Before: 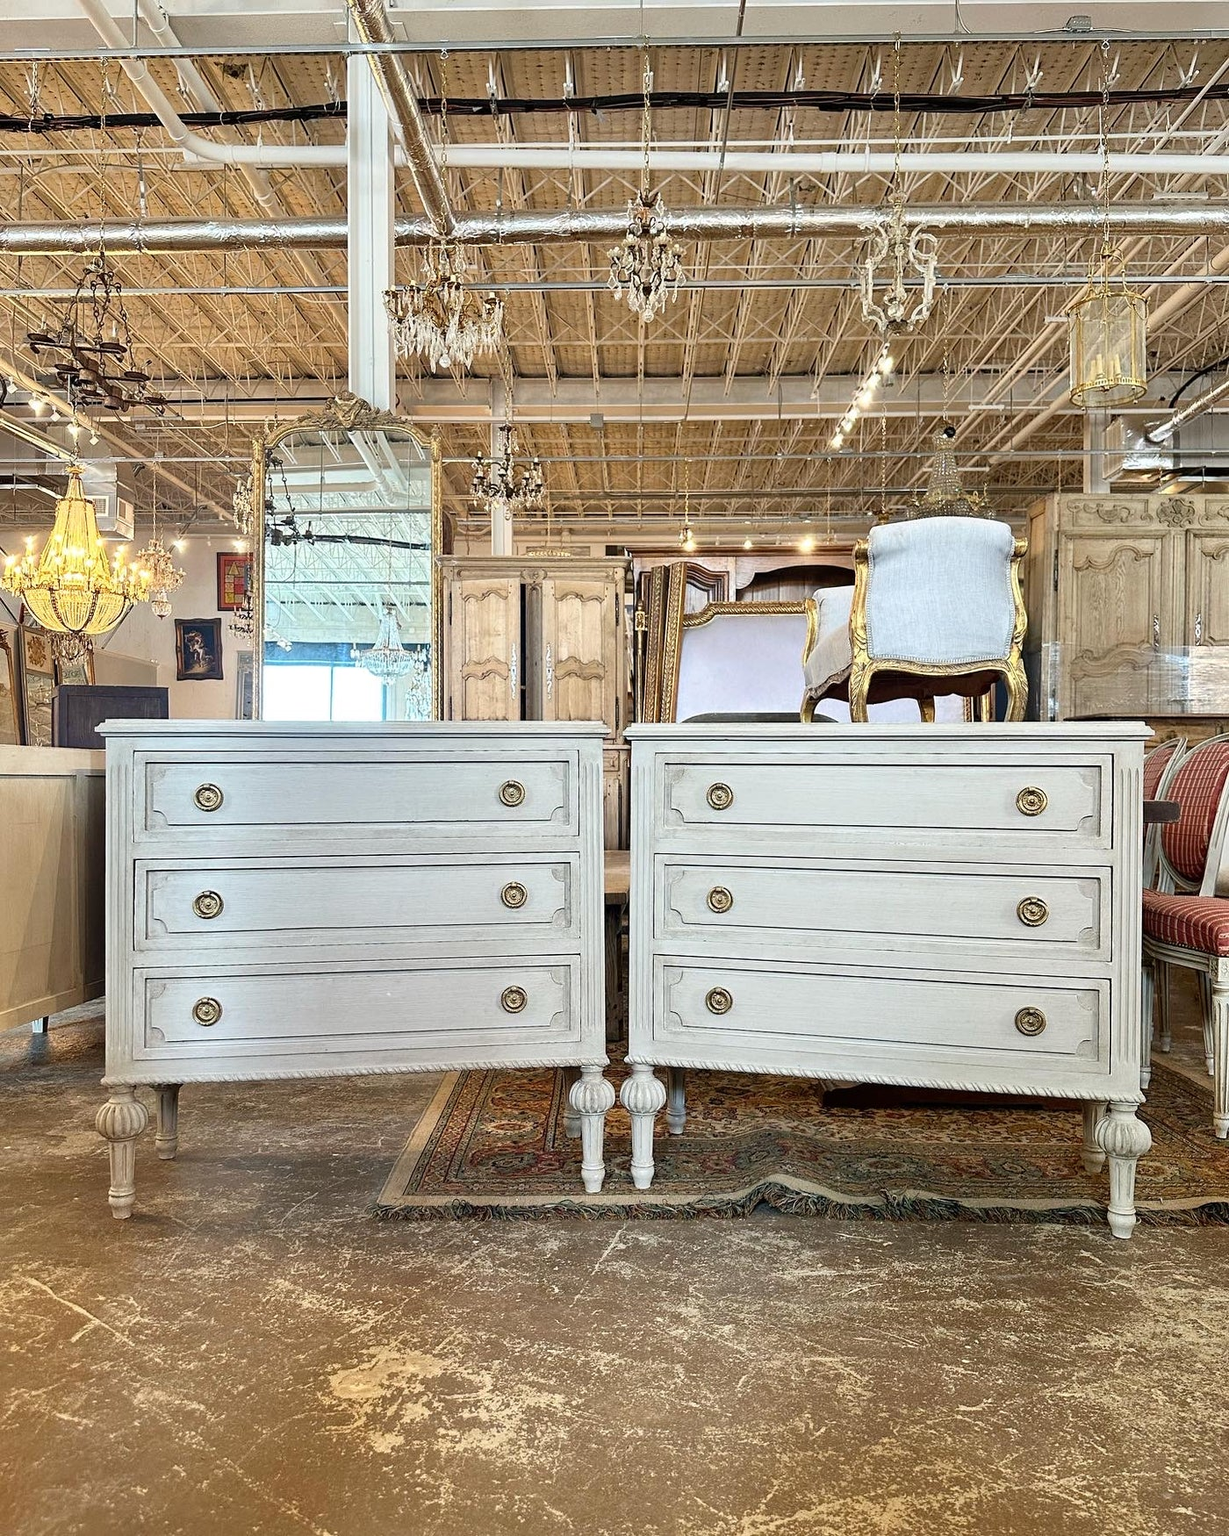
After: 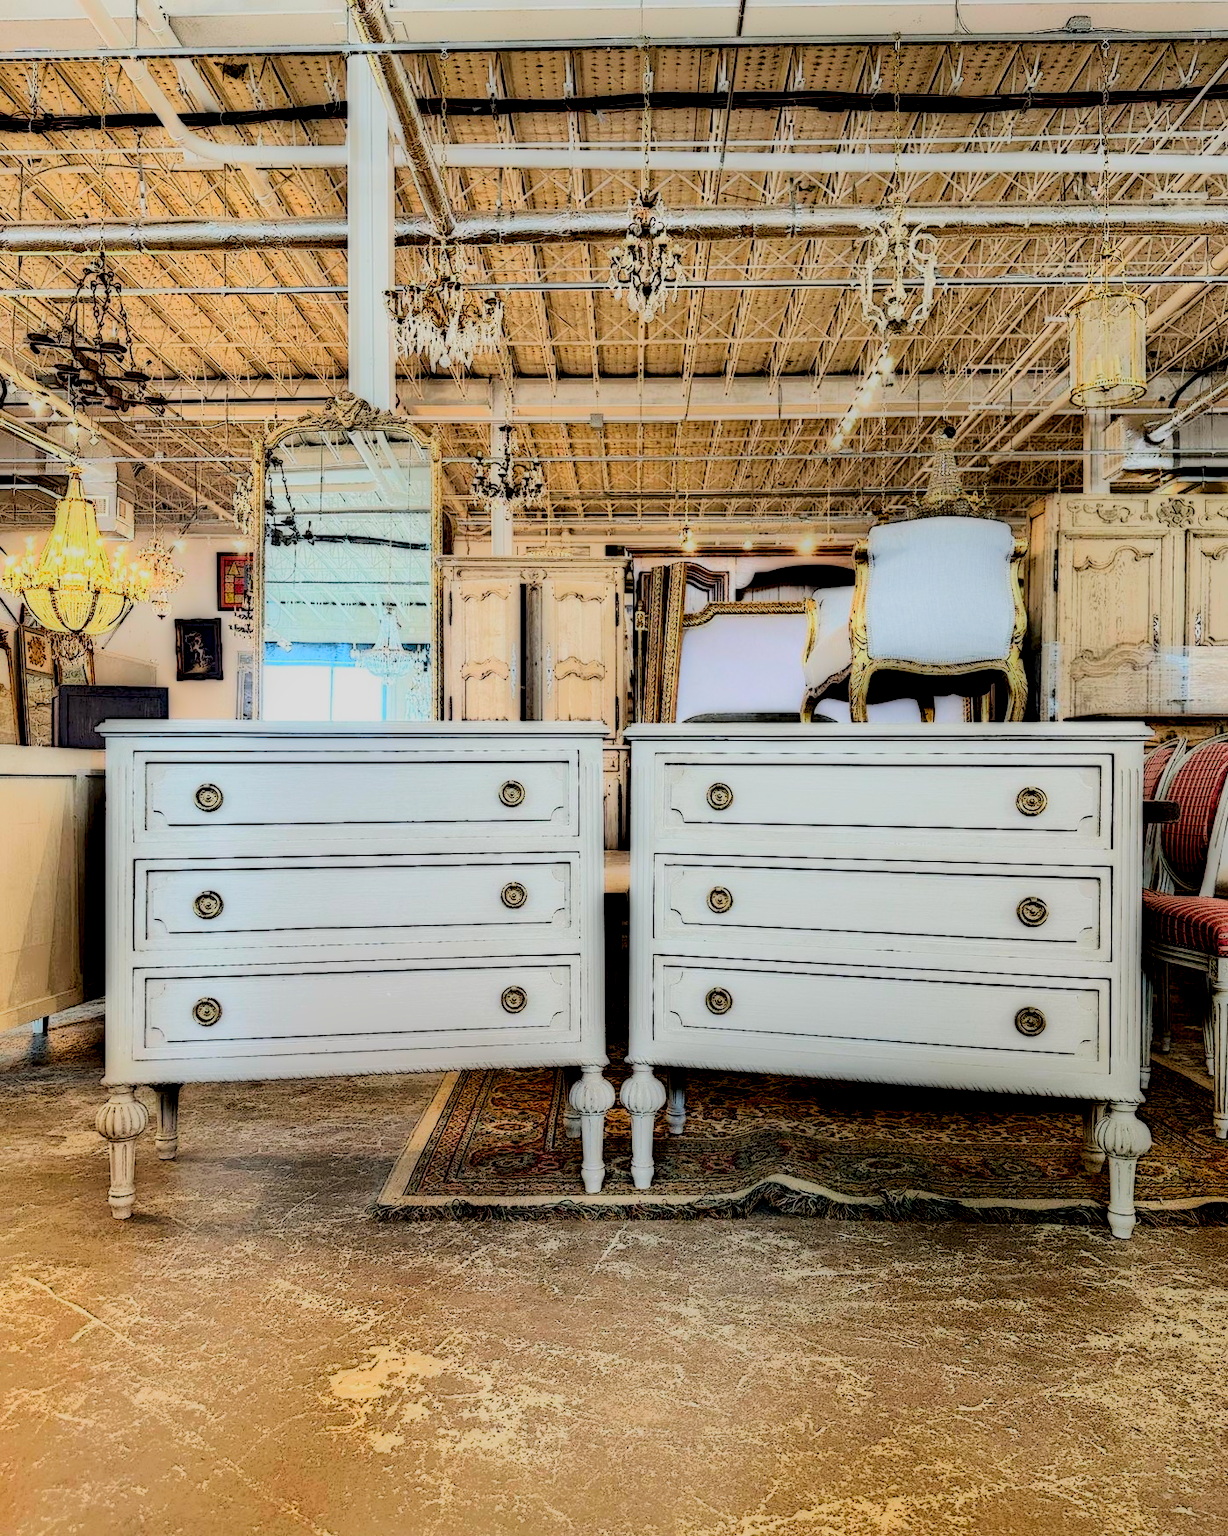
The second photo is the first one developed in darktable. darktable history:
local contrast: highlights 0%, shadows 198%, detail 164%, midtone range 0.001
tone curve: curves: ch0 [(0, 0.026) (0.146, 0.158) (0.272, 0.34) (0.434, 0.625) (0.676, 0.871) (0.994, 0.955)], color space Lab, linked channels, preserve colors none
tone equalizer: on, module defaults
